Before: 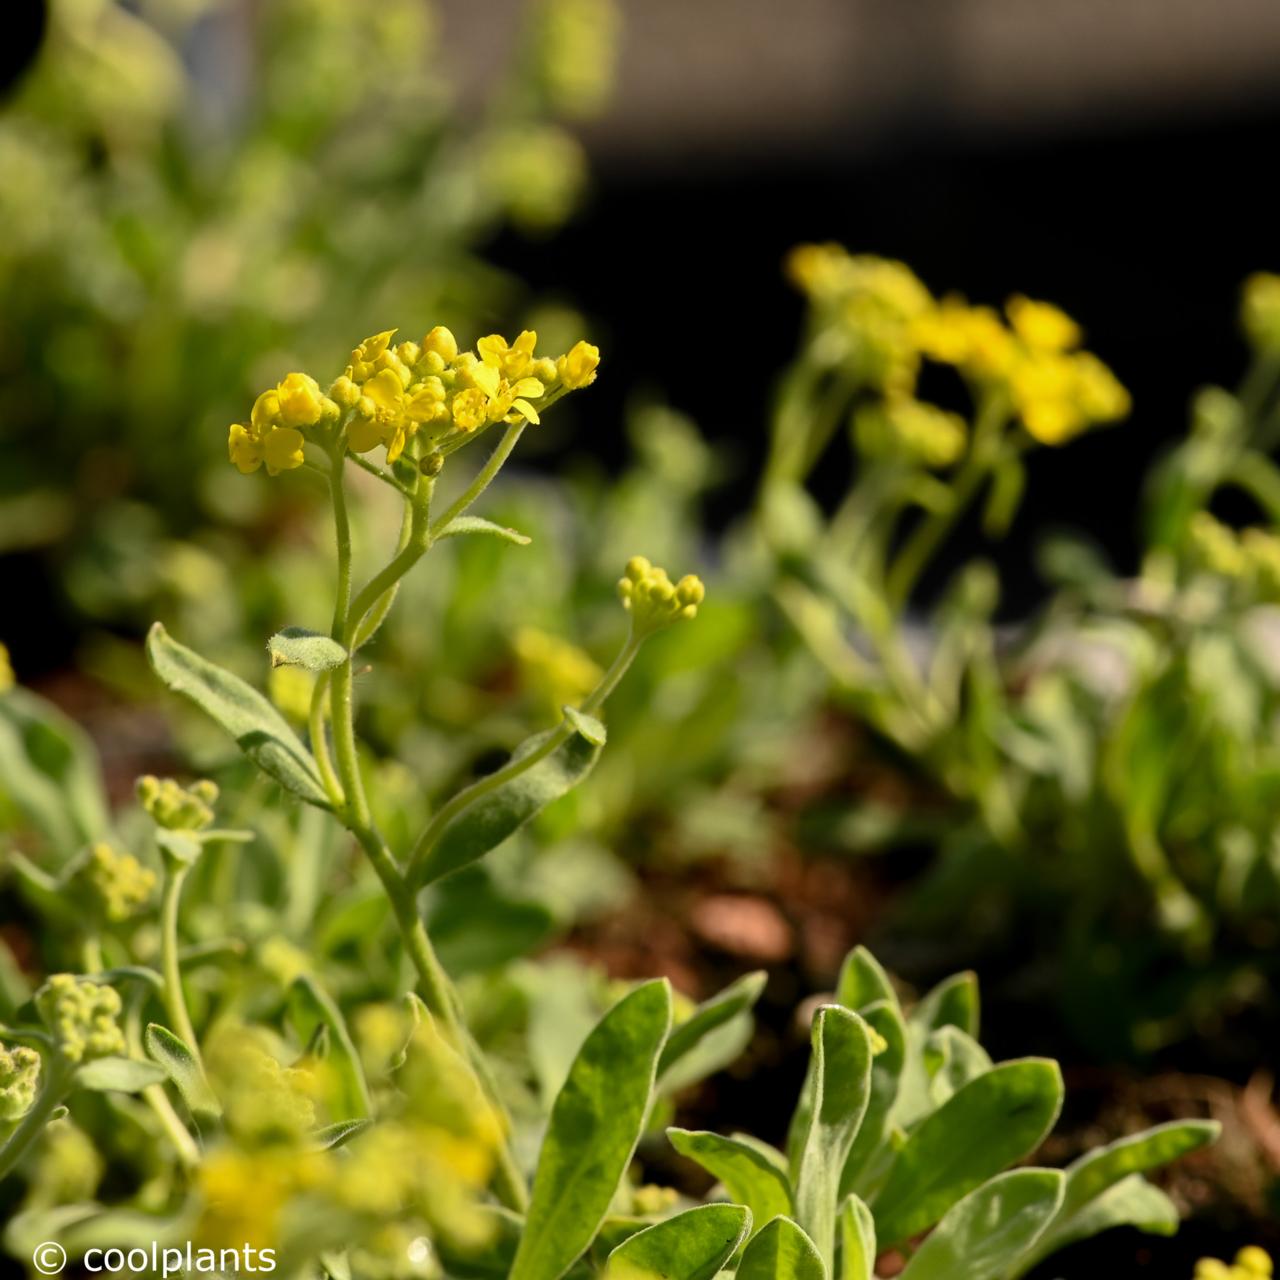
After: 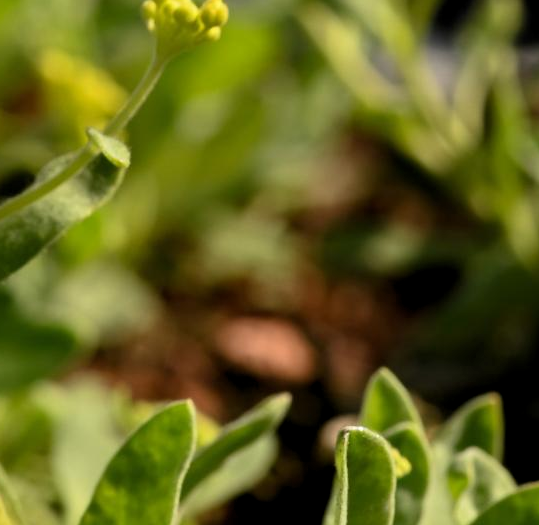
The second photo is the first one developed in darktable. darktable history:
levels: levels [0.016, 0.5, 0.996]
crop: left 37.221%, top 45.169%, right 20.63%, bottom 13.777%
